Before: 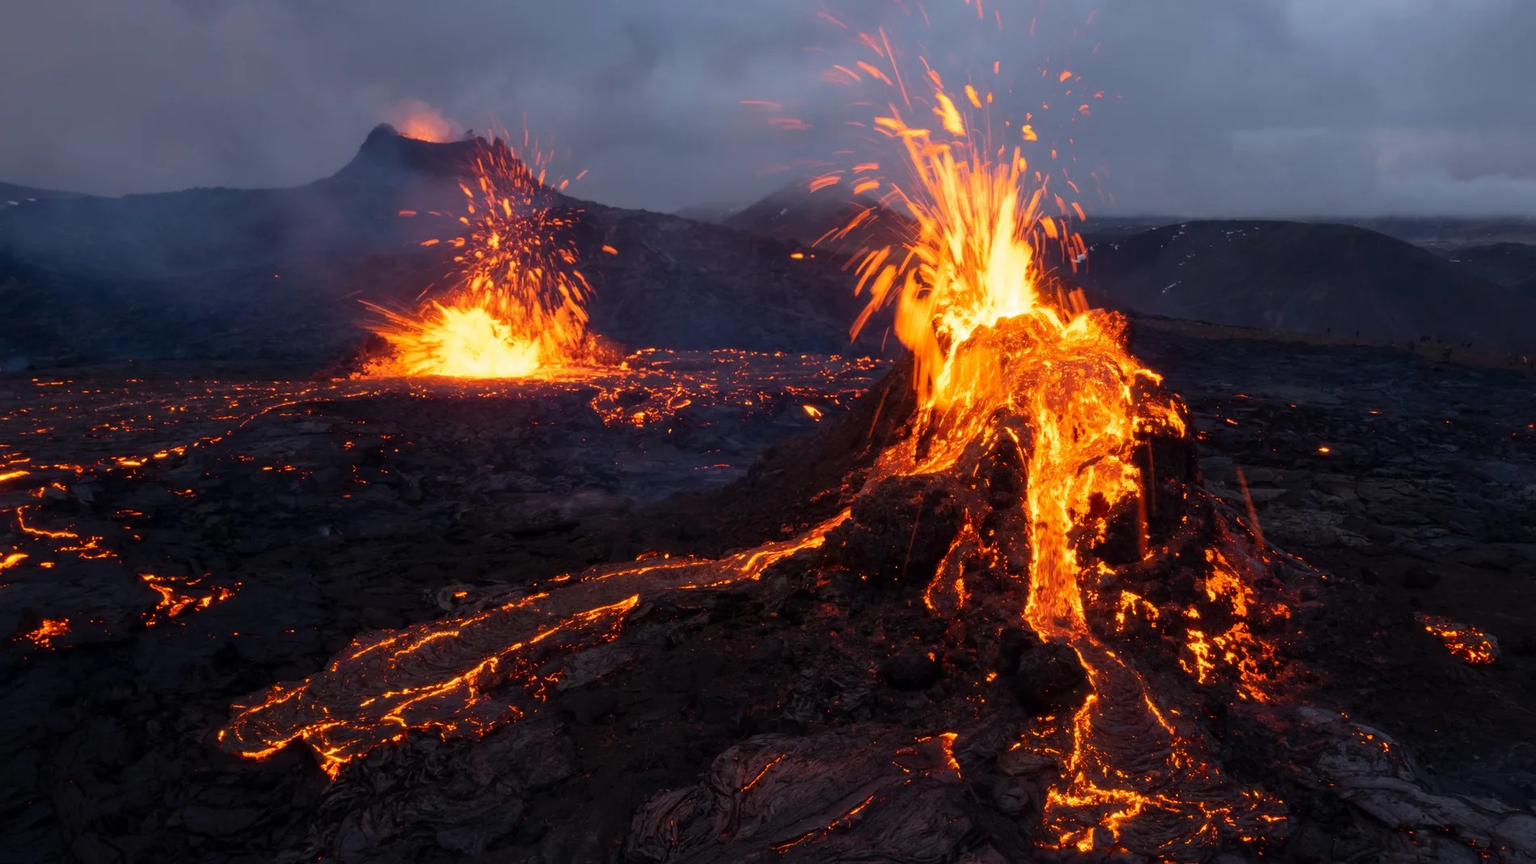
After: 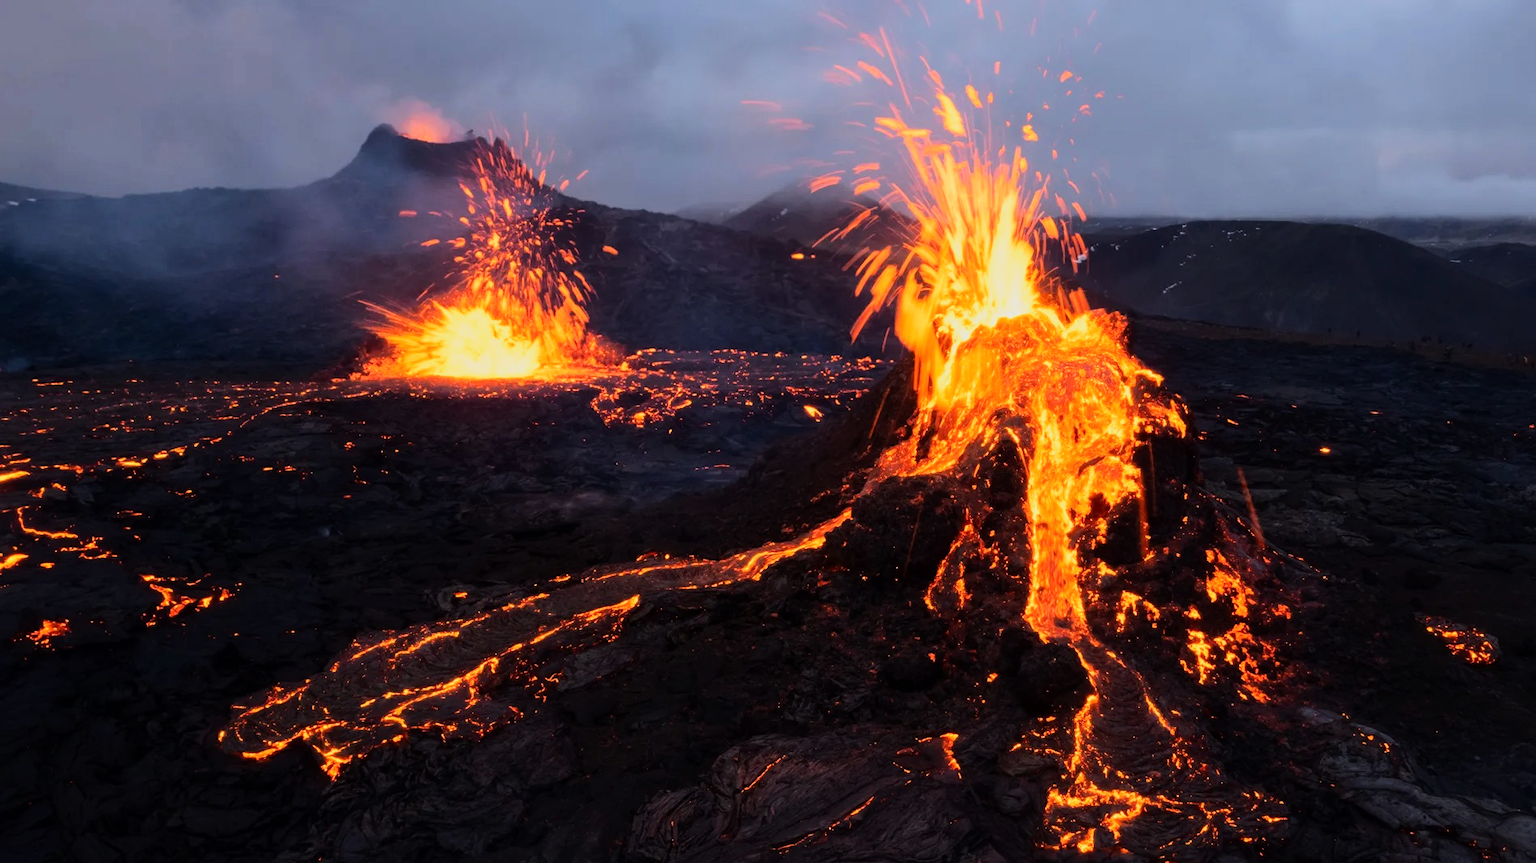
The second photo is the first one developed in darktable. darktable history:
exposure: exposure -0.603 EV, compensate highlight preservation false
tone equalizer: -7 EV 0.141 EV, -6 EV 0.579 EV, -5 EV 1.14 EV, -4 EV 1.3 EV, -3 EV 1.13 EV, -2 EV 0.6 EV, -1 EV 0.15 EV, edges refinement/feathering 500, mask exposure compensation -1.57 EV, preserve details no
